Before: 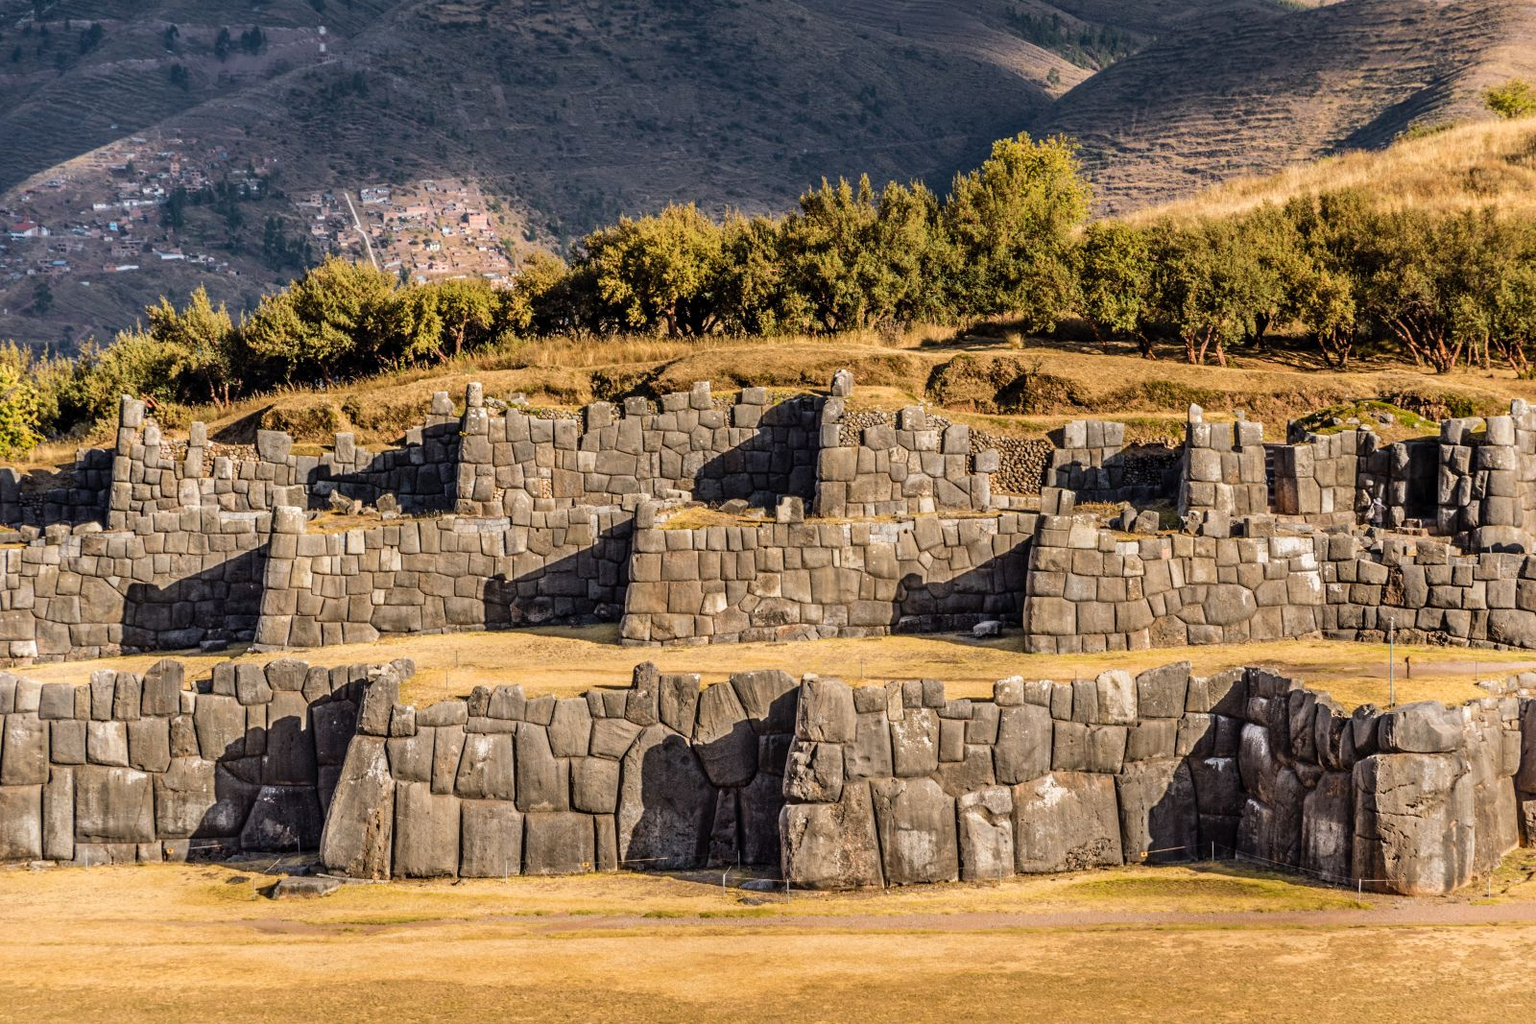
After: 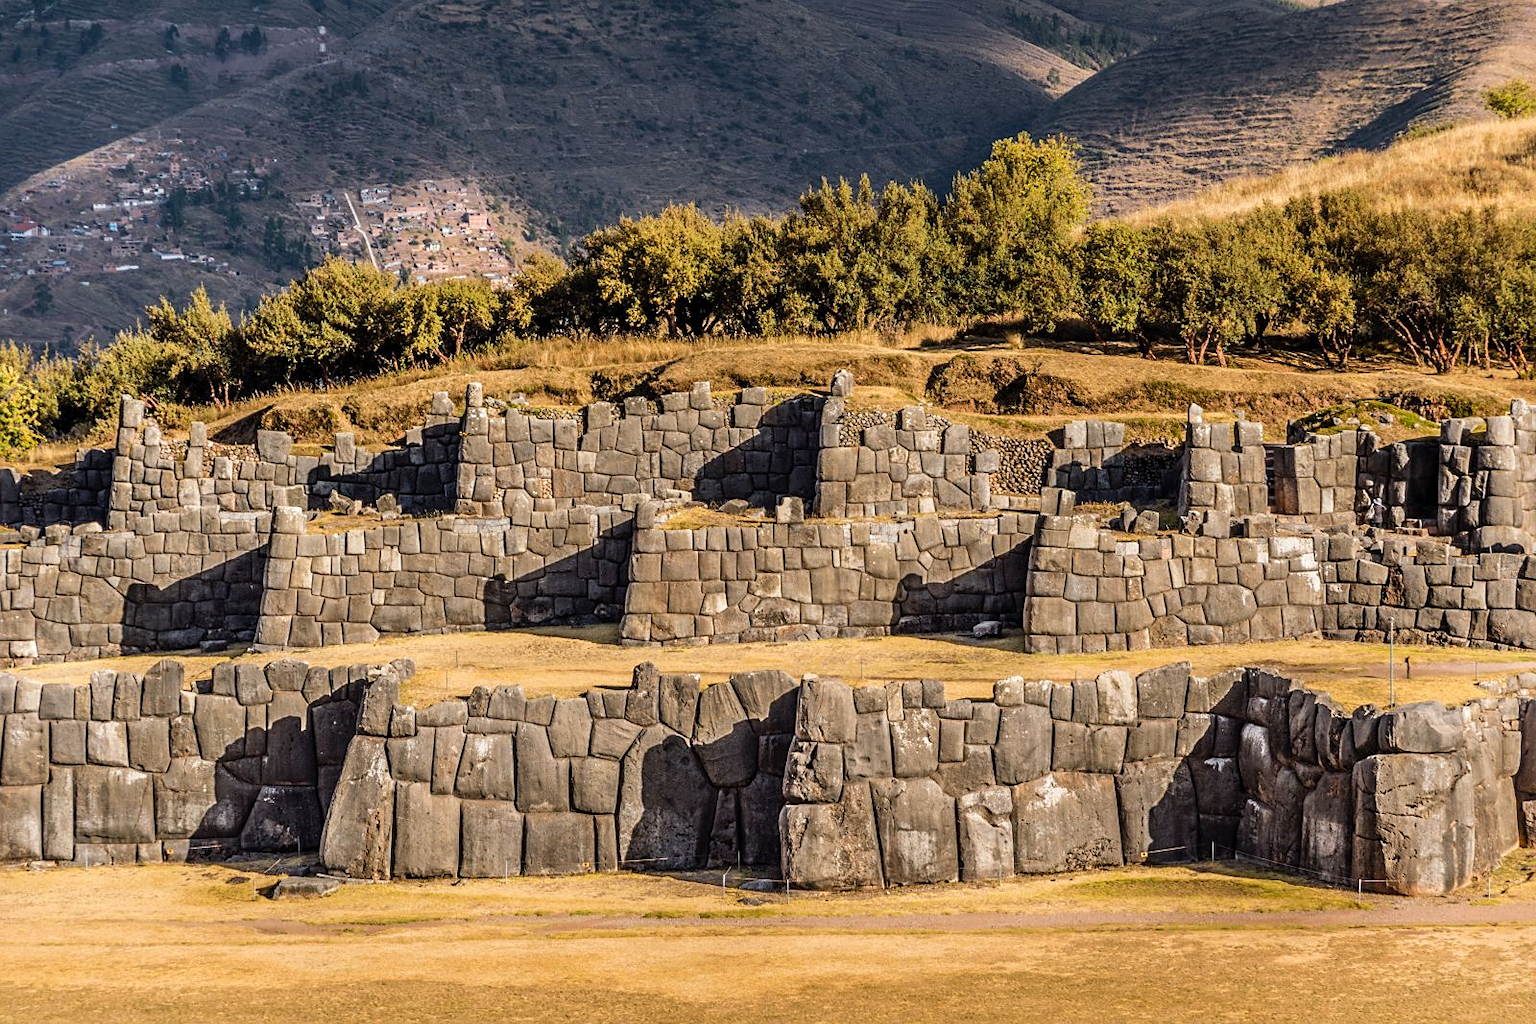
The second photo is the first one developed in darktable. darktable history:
sharpen: radius 1.503, amount 0.394, threshold 1.306
